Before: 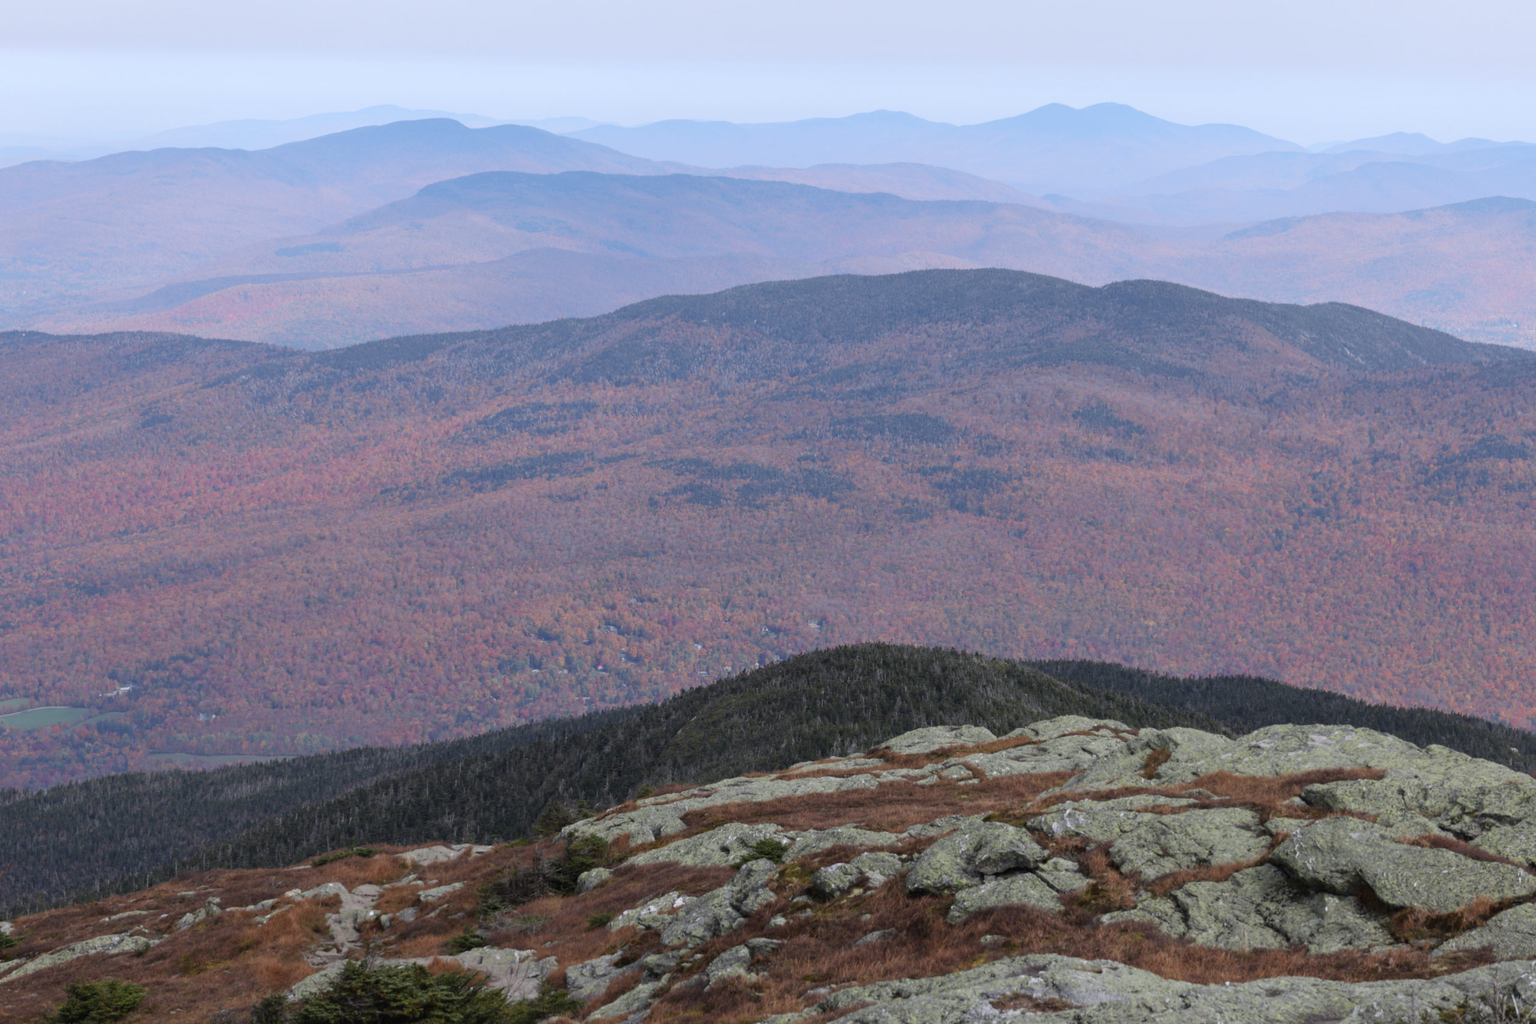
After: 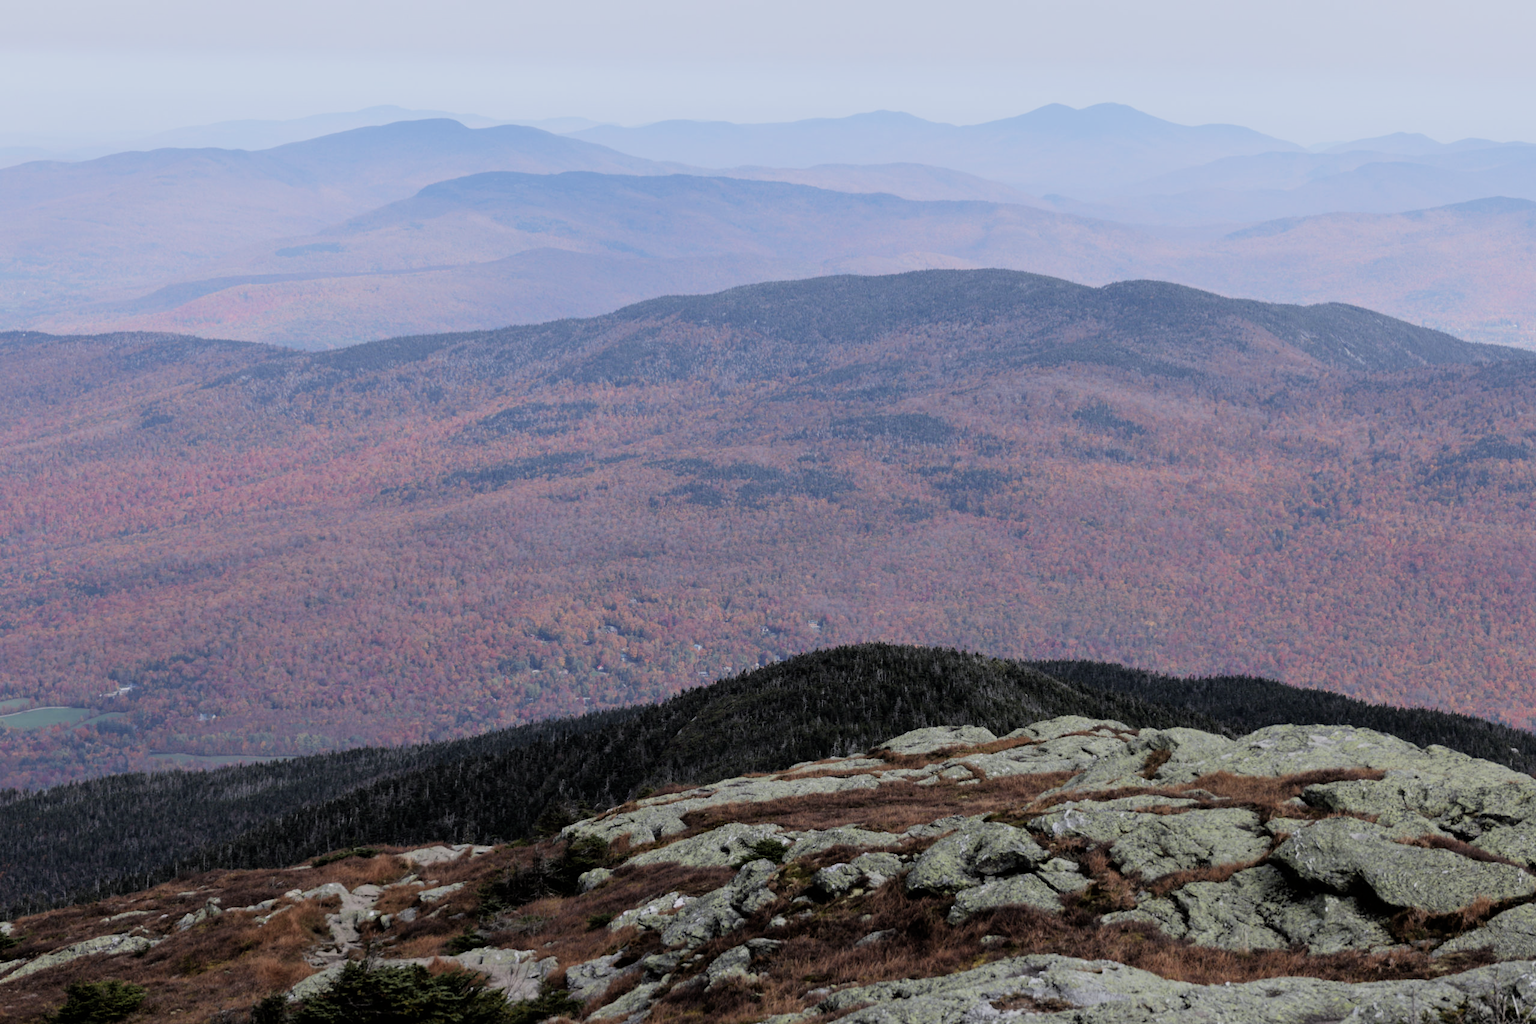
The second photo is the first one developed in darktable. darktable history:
tone equalizer: -8 EV 0.06 EV, smoothing diameter 25%, edges refinement/feathering 10, preserve details guided filter
filmic rgb: black relative exposure -5 EV, hardness 2.88, contrast 1.3, highlights saturation mix -10%
